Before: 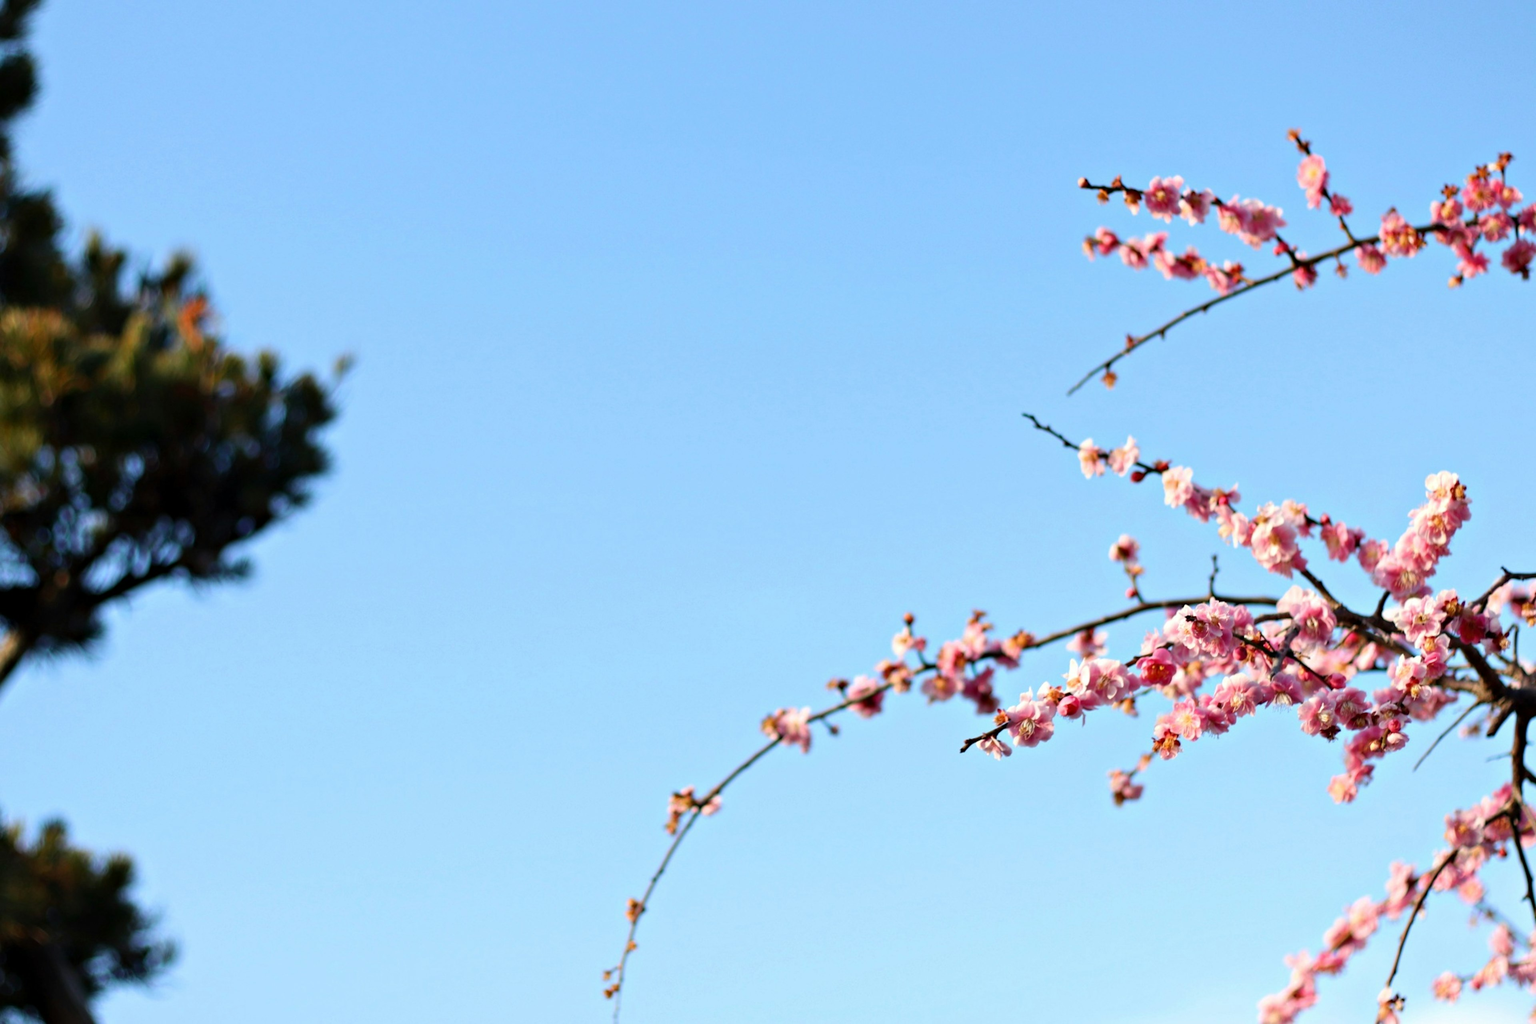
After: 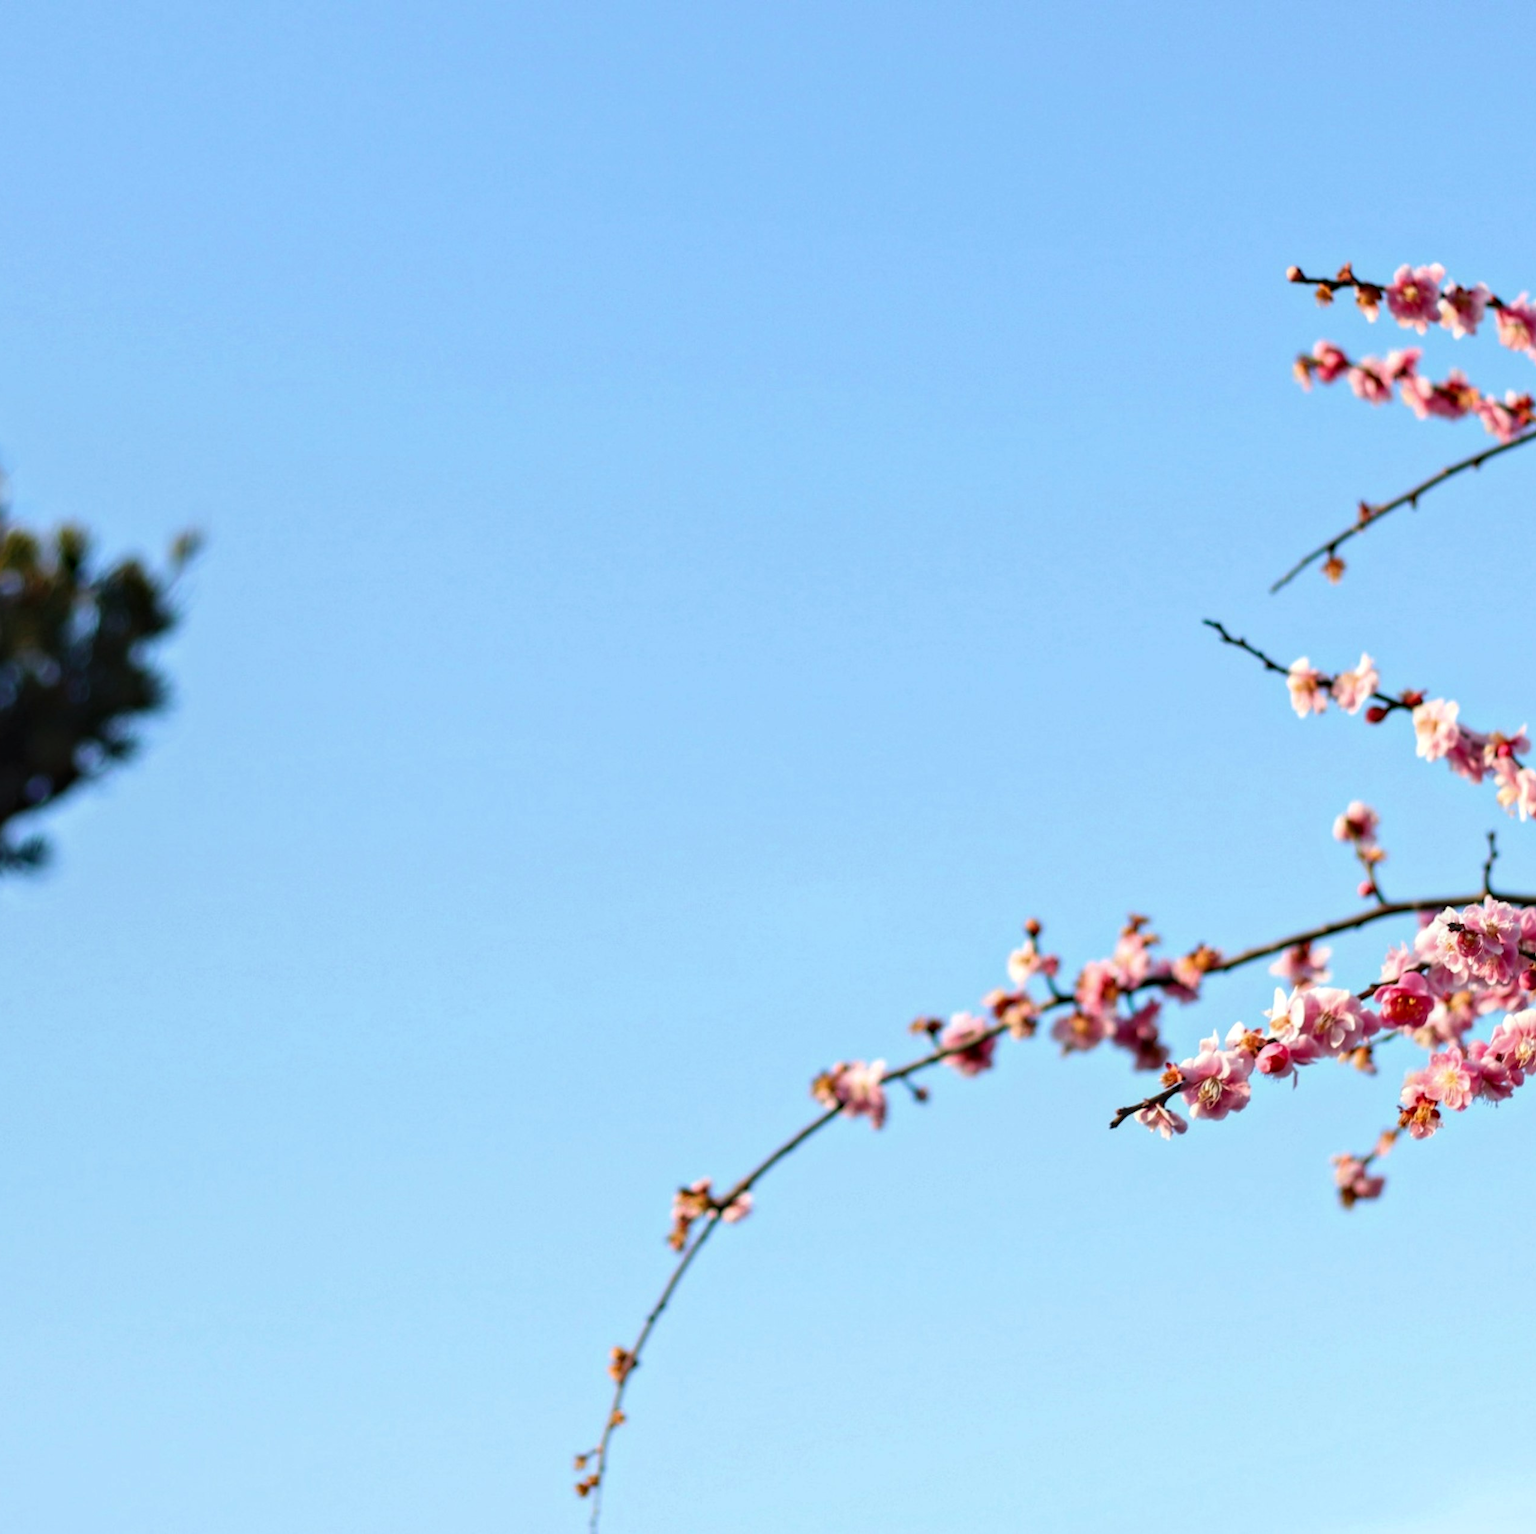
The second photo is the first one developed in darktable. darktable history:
local contrast: on, module defaults
crop and rotate: left 14.34%, right 18.956%
